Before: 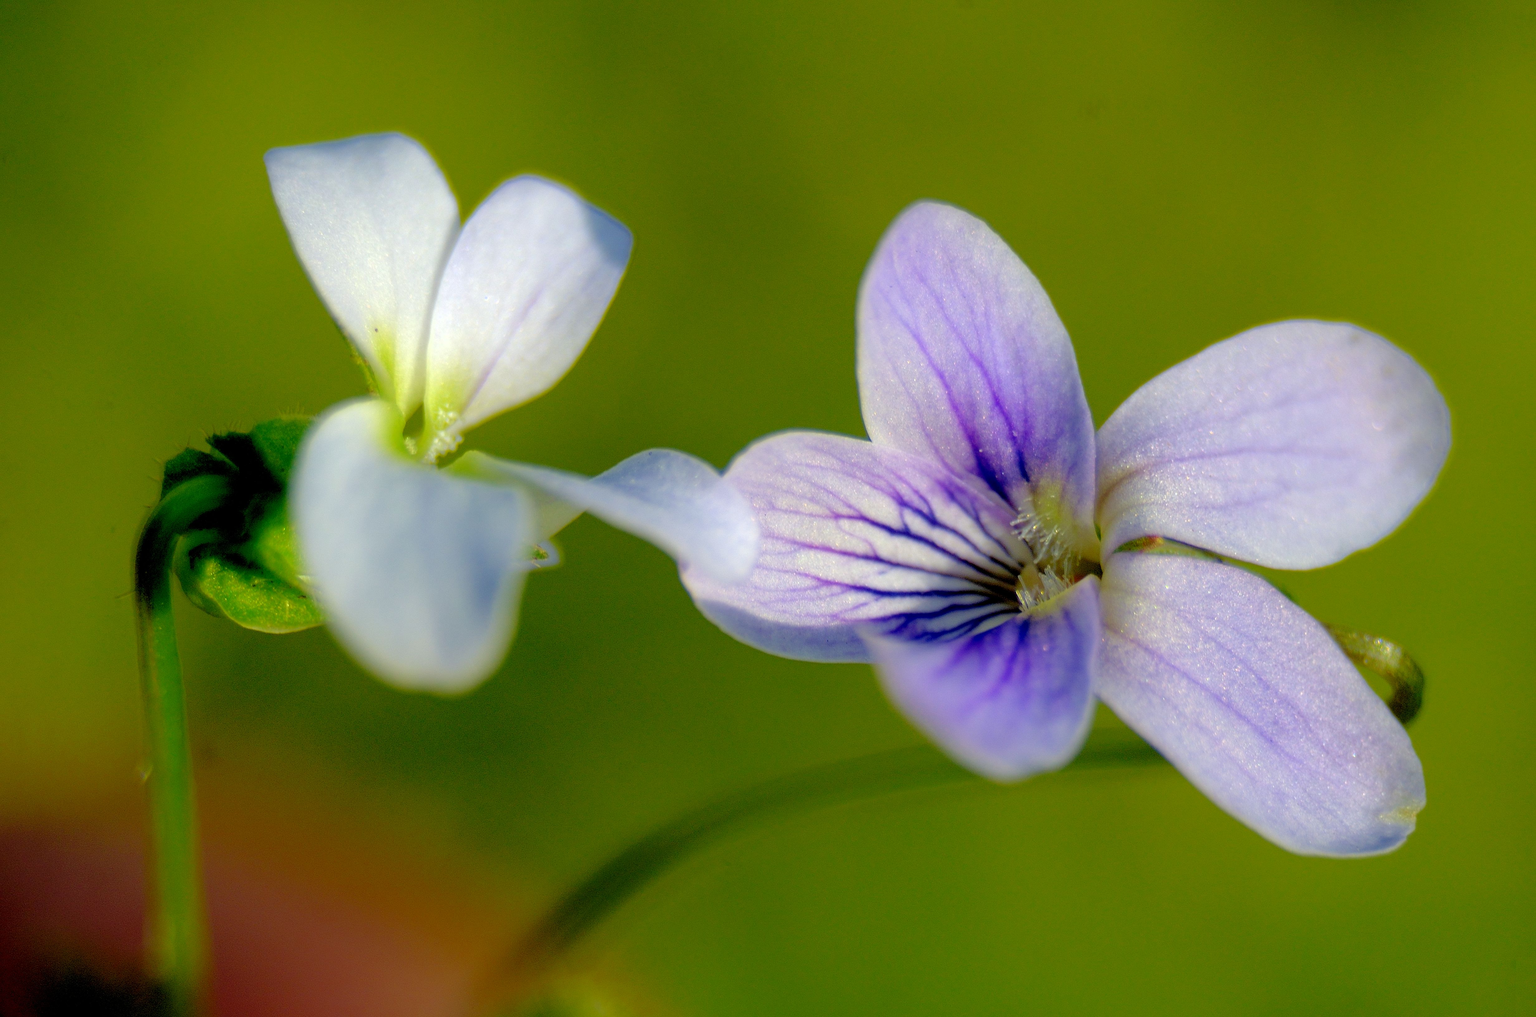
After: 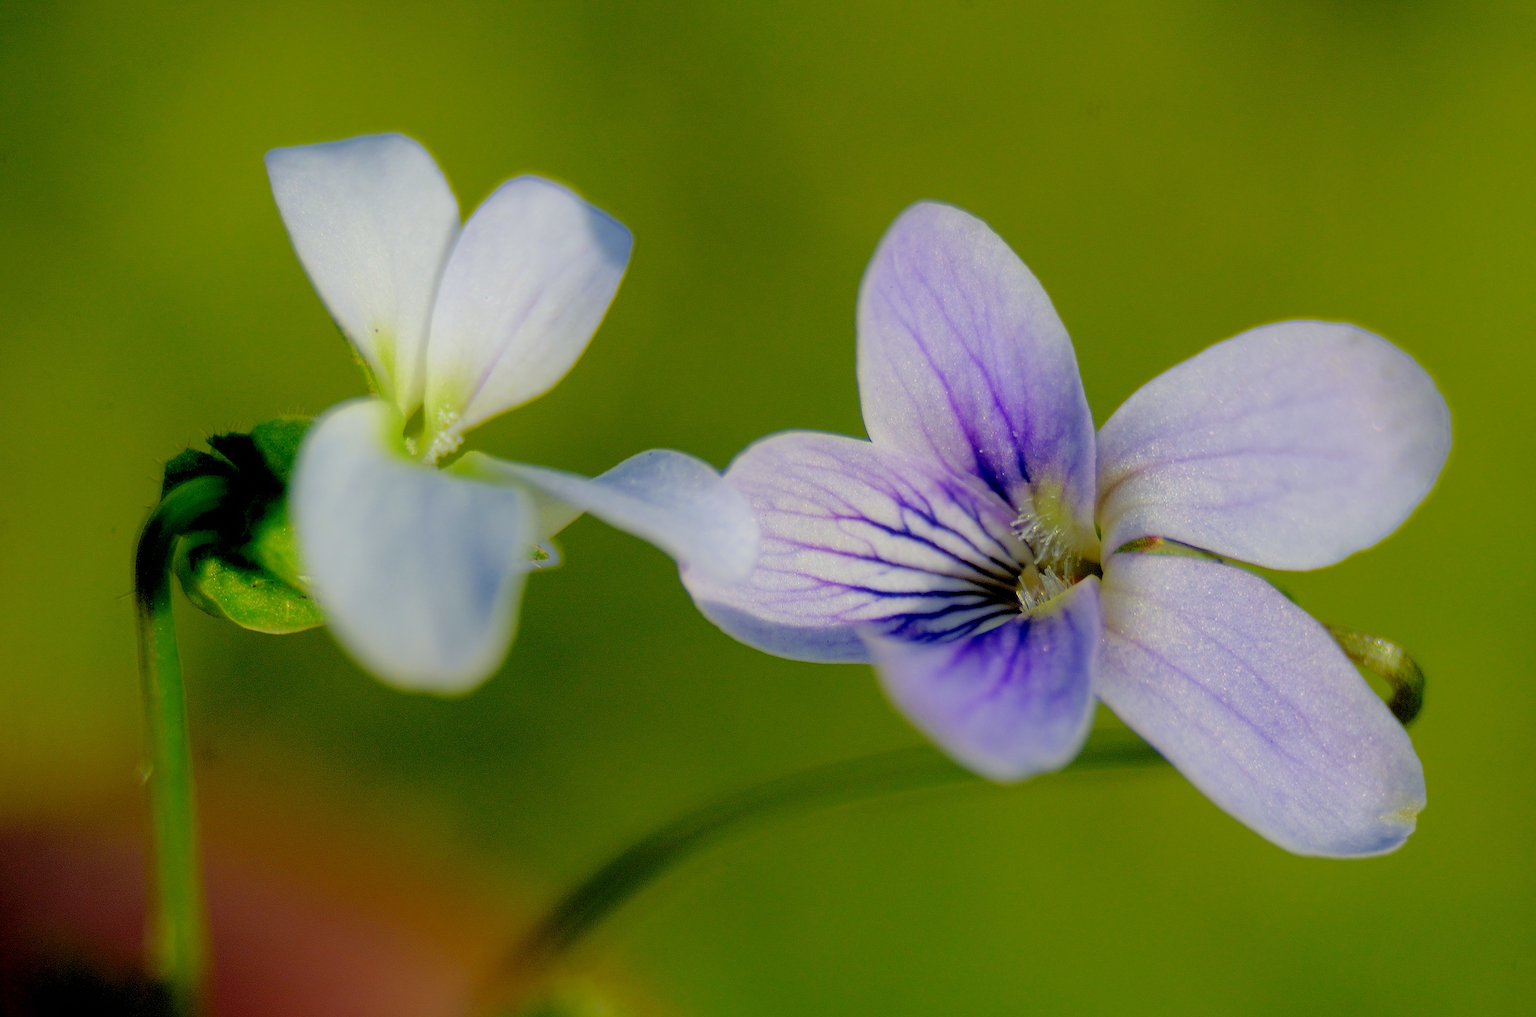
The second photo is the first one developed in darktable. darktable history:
sharpen: on, module defaults
filmic rgb: black relative exposure -7.65 EV, white relative exposure 4.56 EV, threshold 5.97 EV, hardness 3.61, enable highlight reconstruction true
